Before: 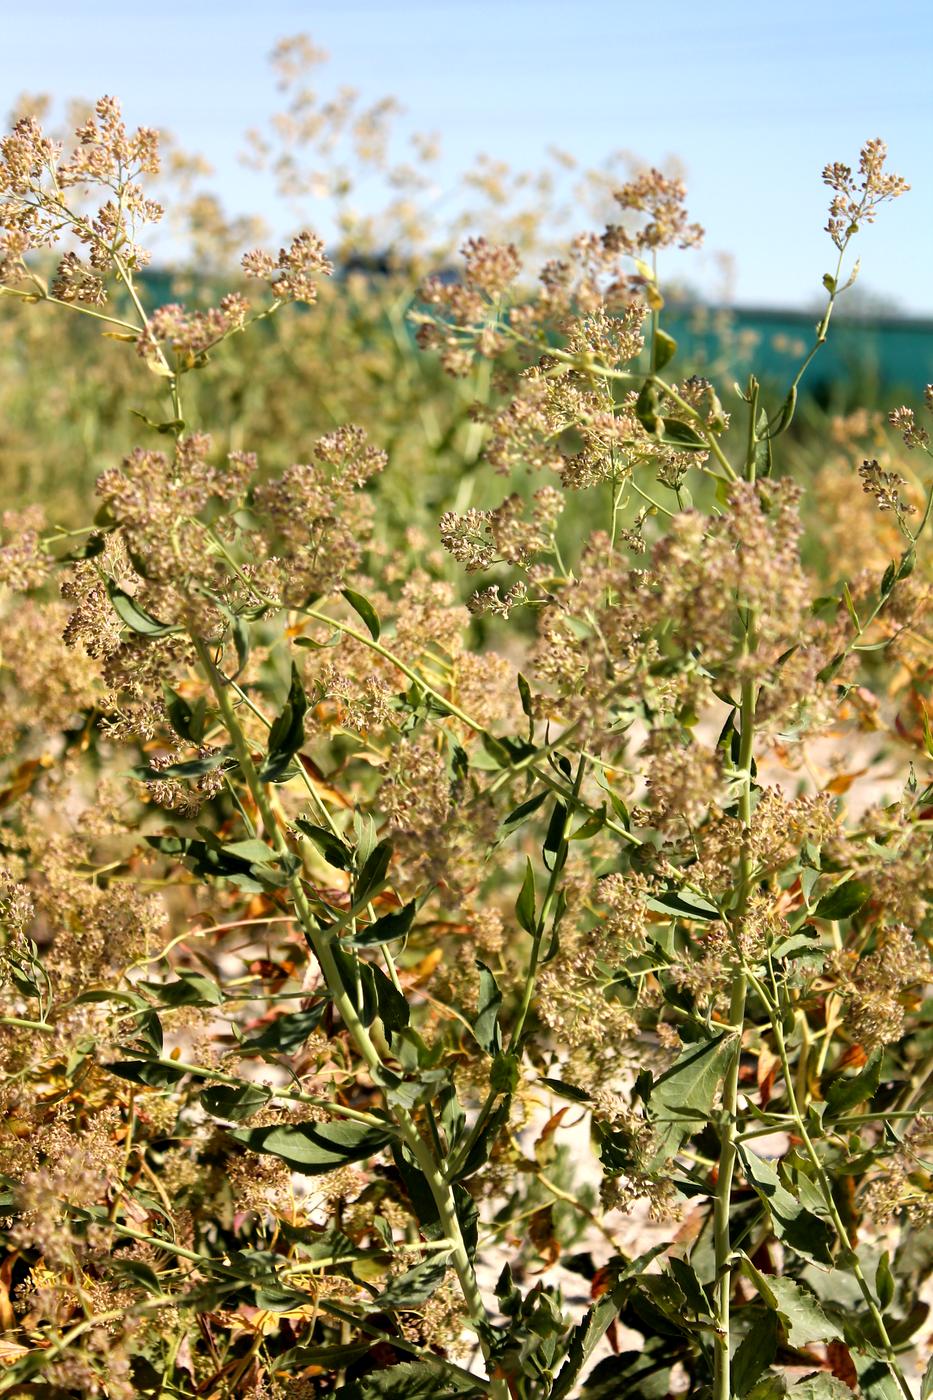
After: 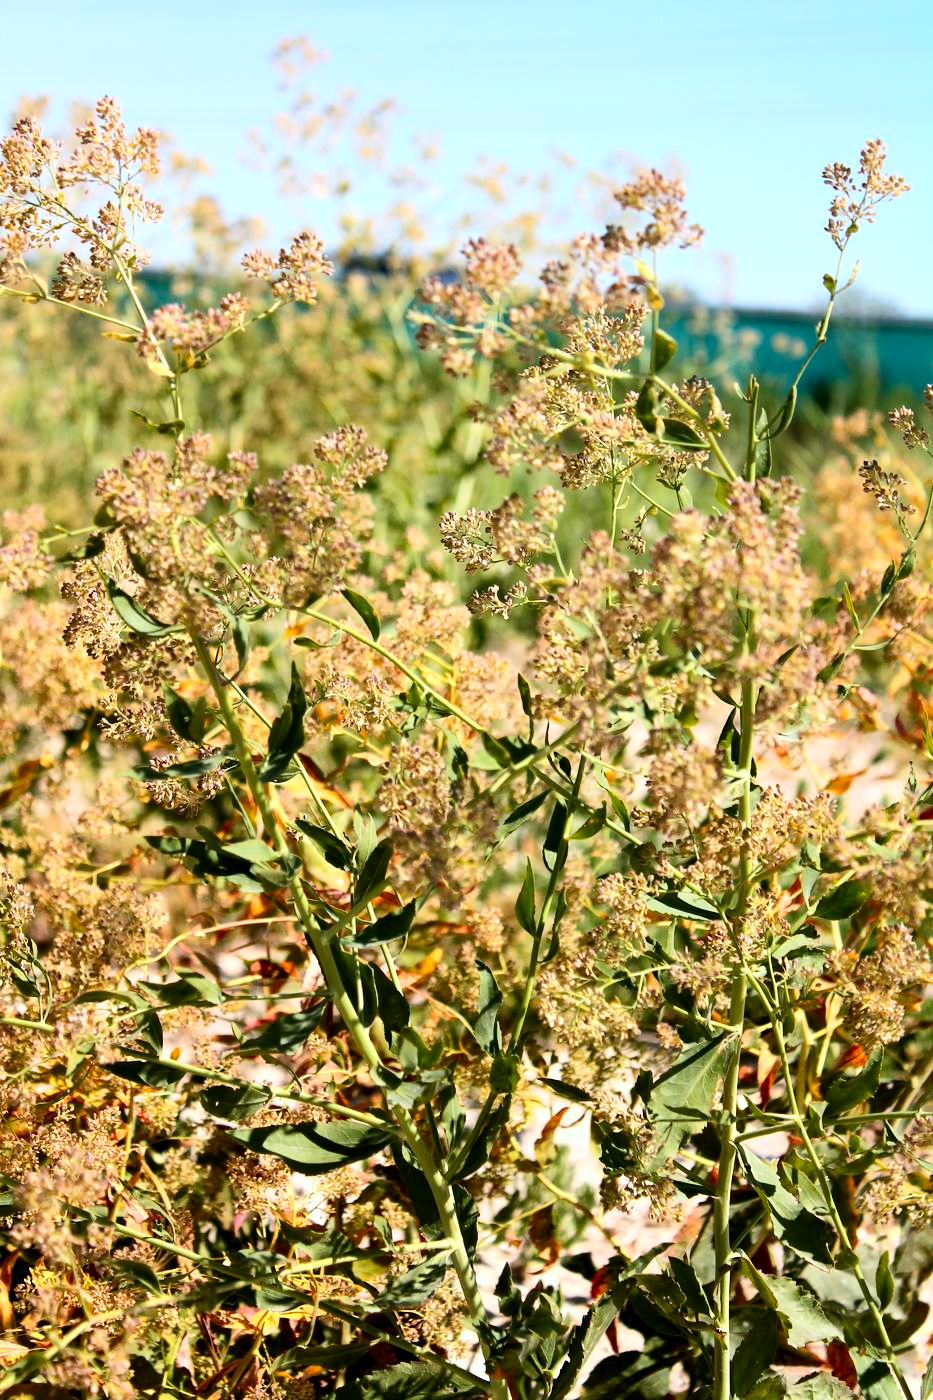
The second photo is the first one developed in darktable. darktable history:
contrast brightness saturation: contrast 0.23, brightness 0.095, saturation 0.288
color correction: highlights a* -0.782, highlights b* -8.66
